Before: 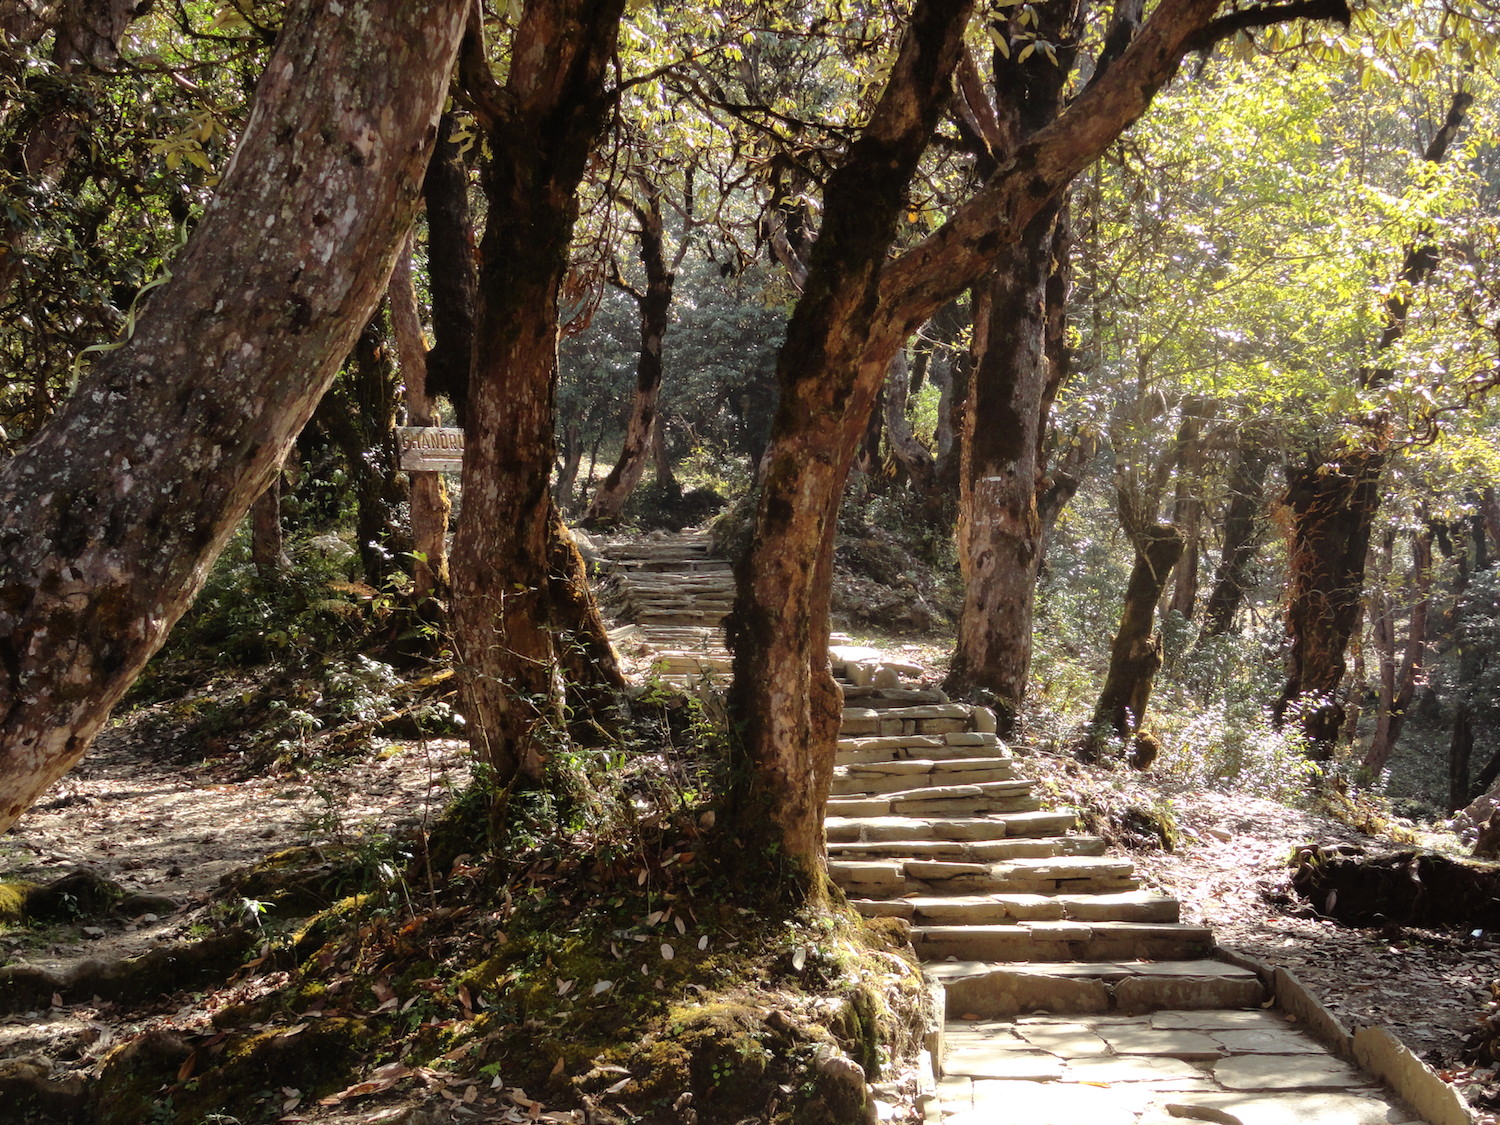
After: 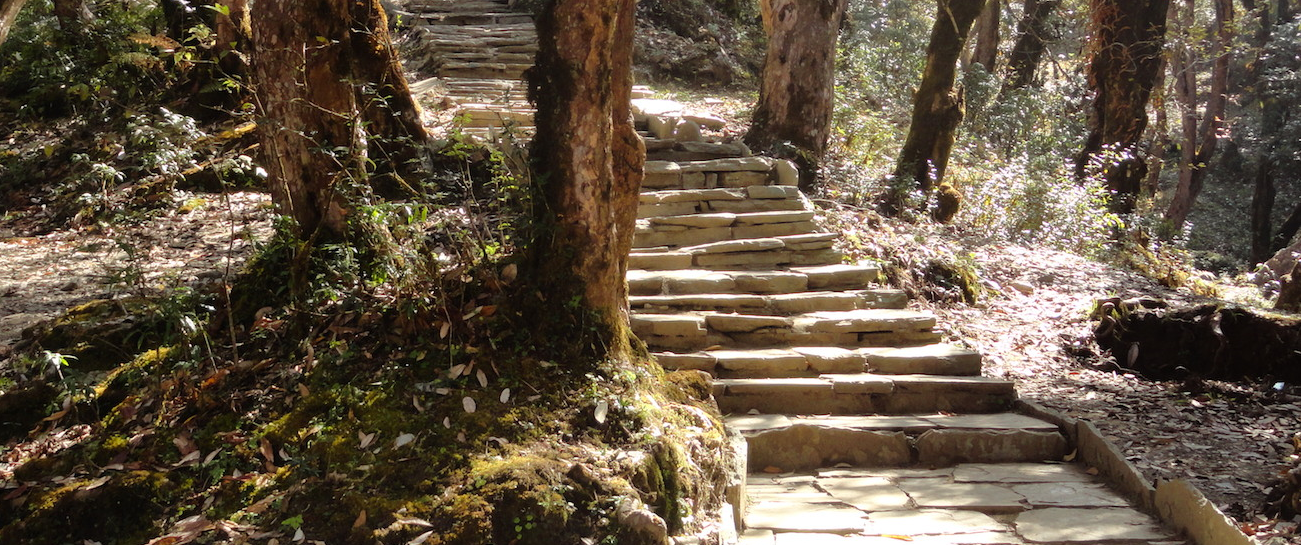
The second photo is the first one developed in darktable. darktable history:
crop and rotate: left 13.255%, top 48.673%, bottom 2.808%
color balance rgb: perceptual saturation grading › global saturation 0.382%, perceptual saturation grading › mid-tones 11.39%, global vibrance 10.037%
